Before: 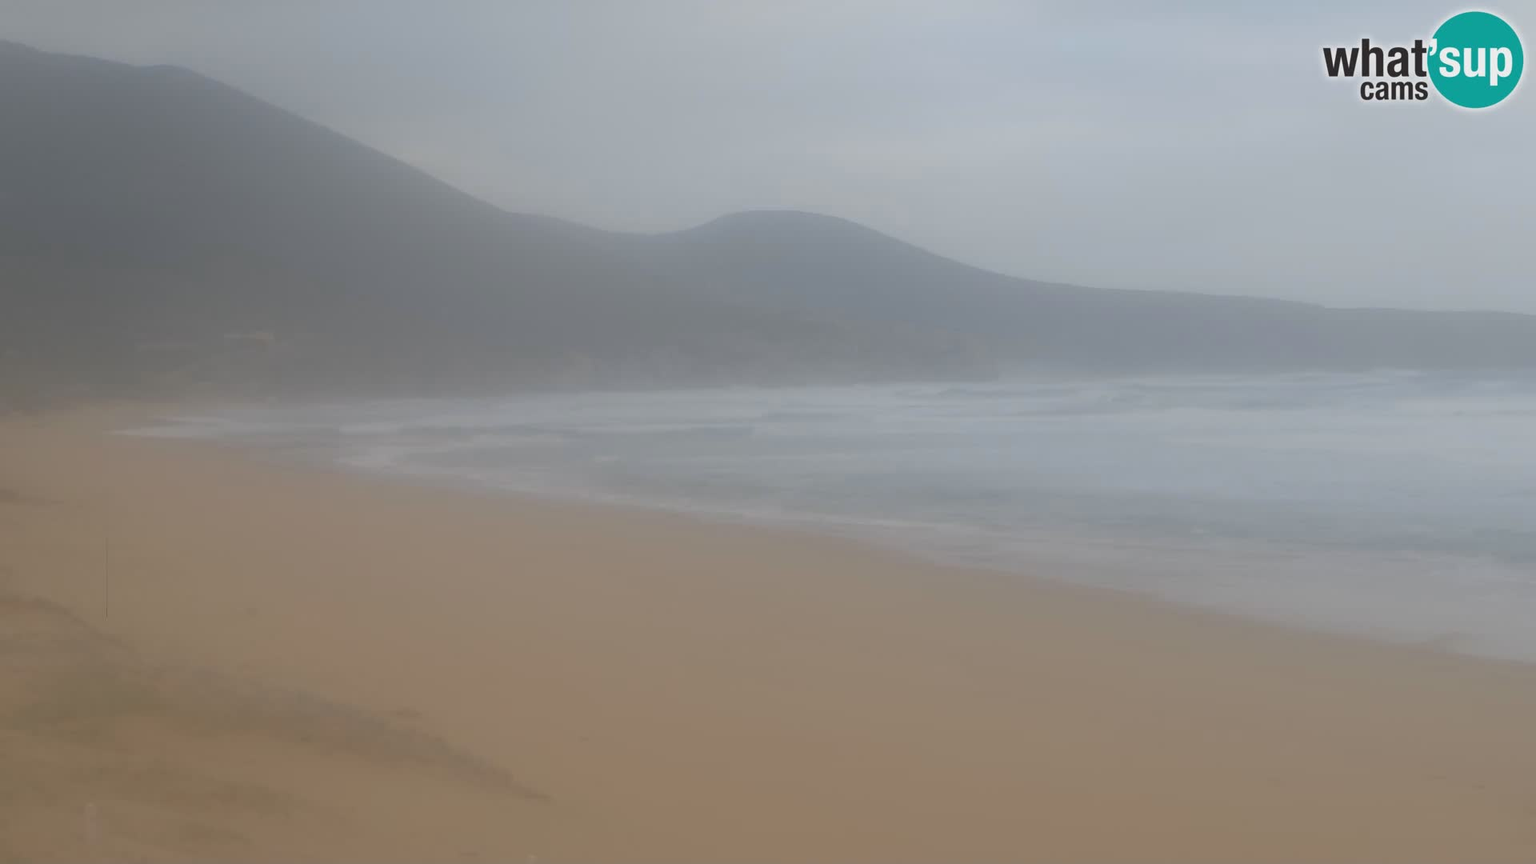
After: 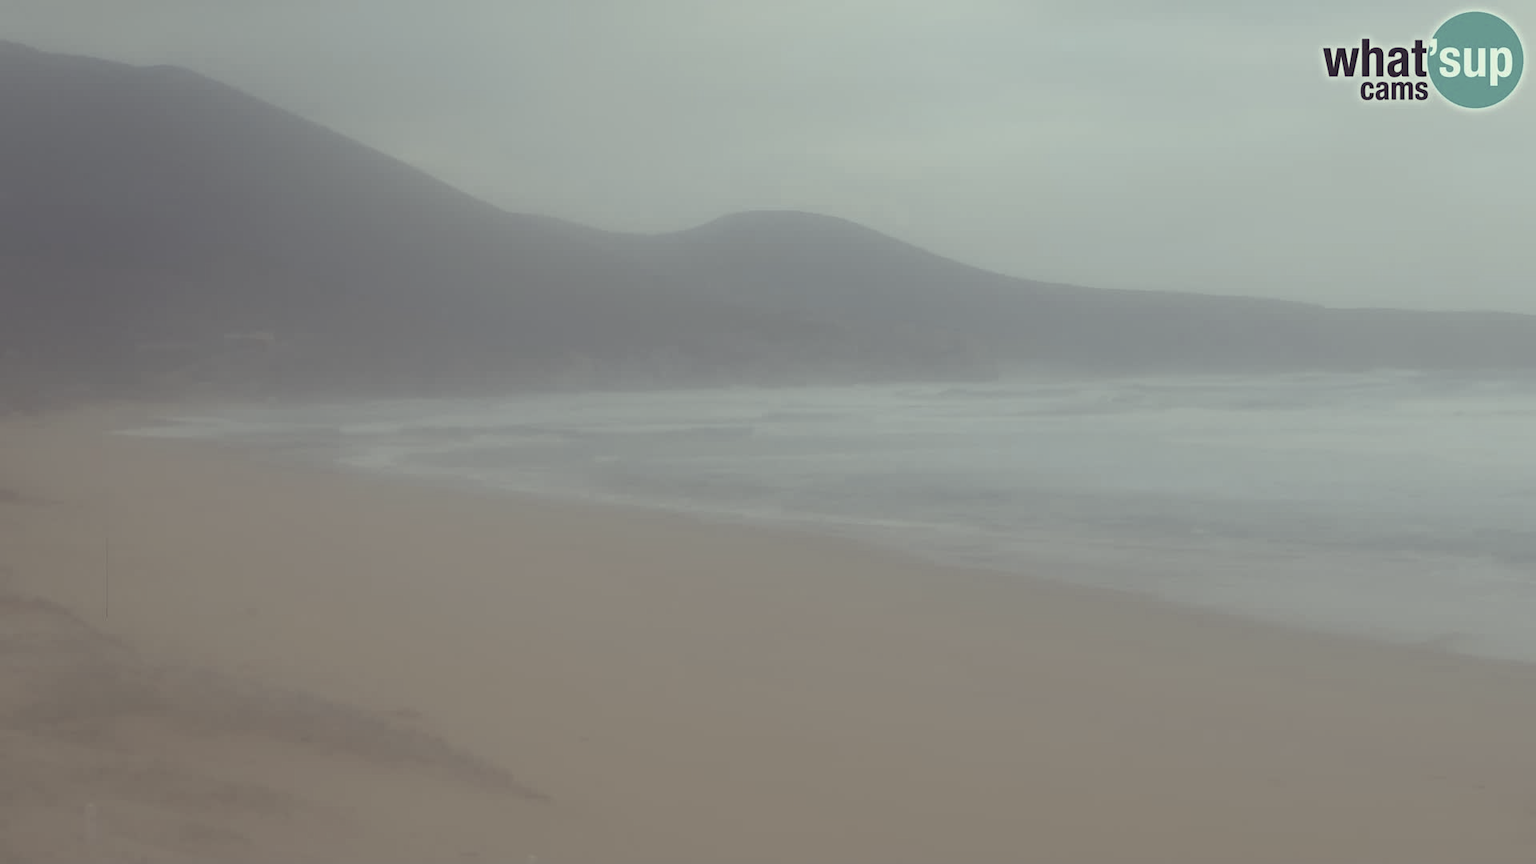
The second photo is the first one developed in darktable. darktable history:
color correction: highlights a* -20.46, highlights b* 20.94, shadows a* 19.89, shadows b* -20.63, saturation 0.449
